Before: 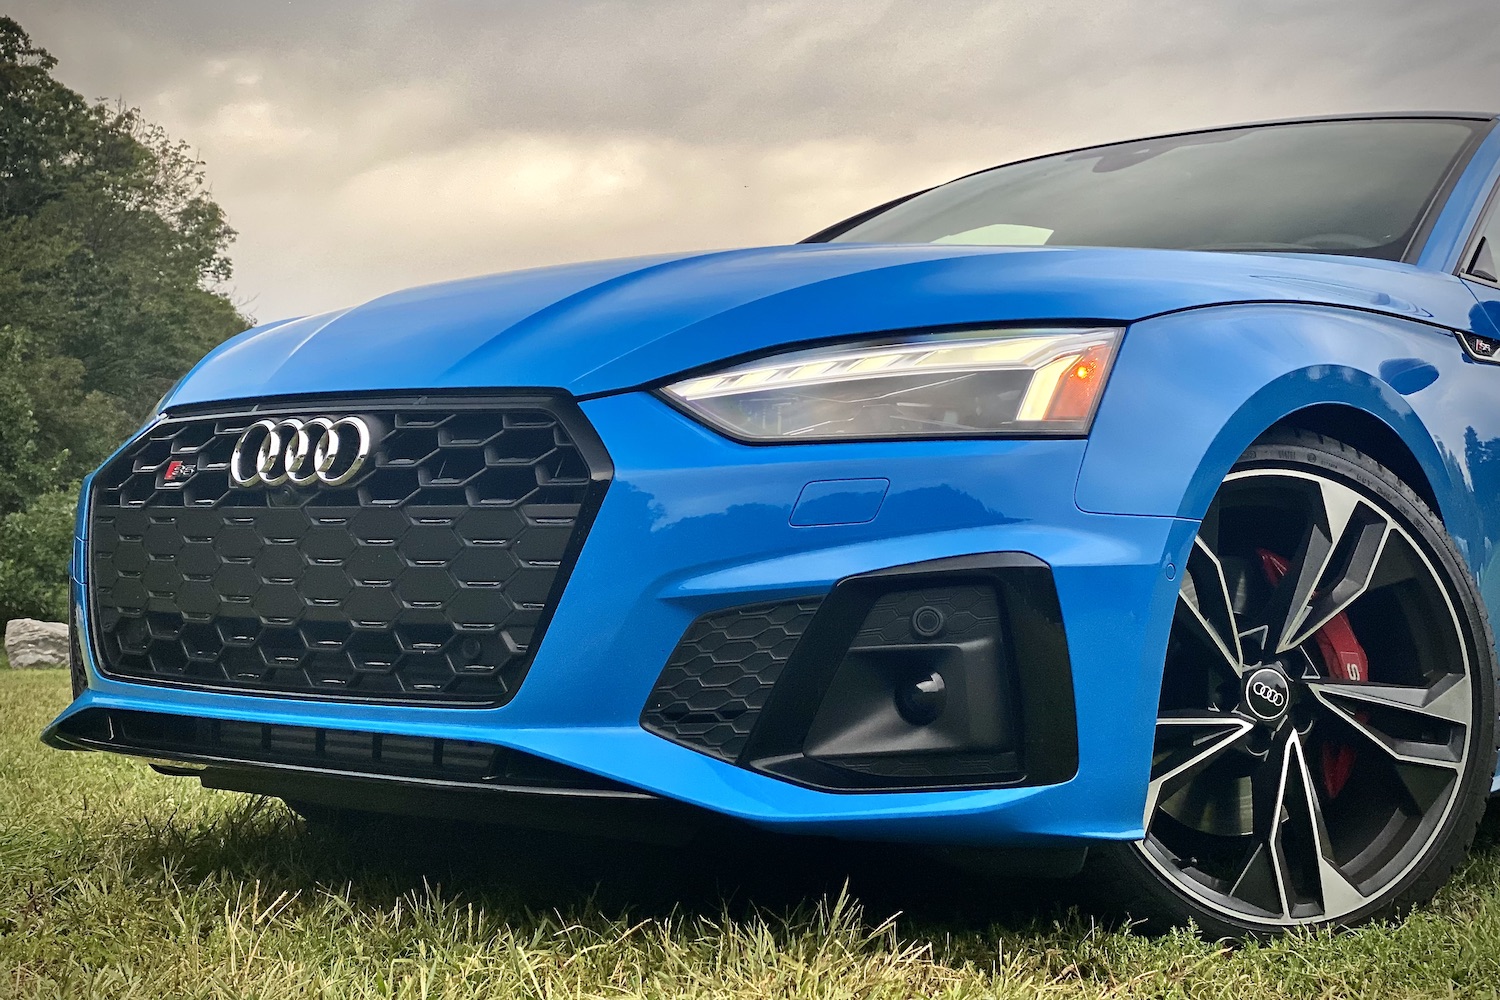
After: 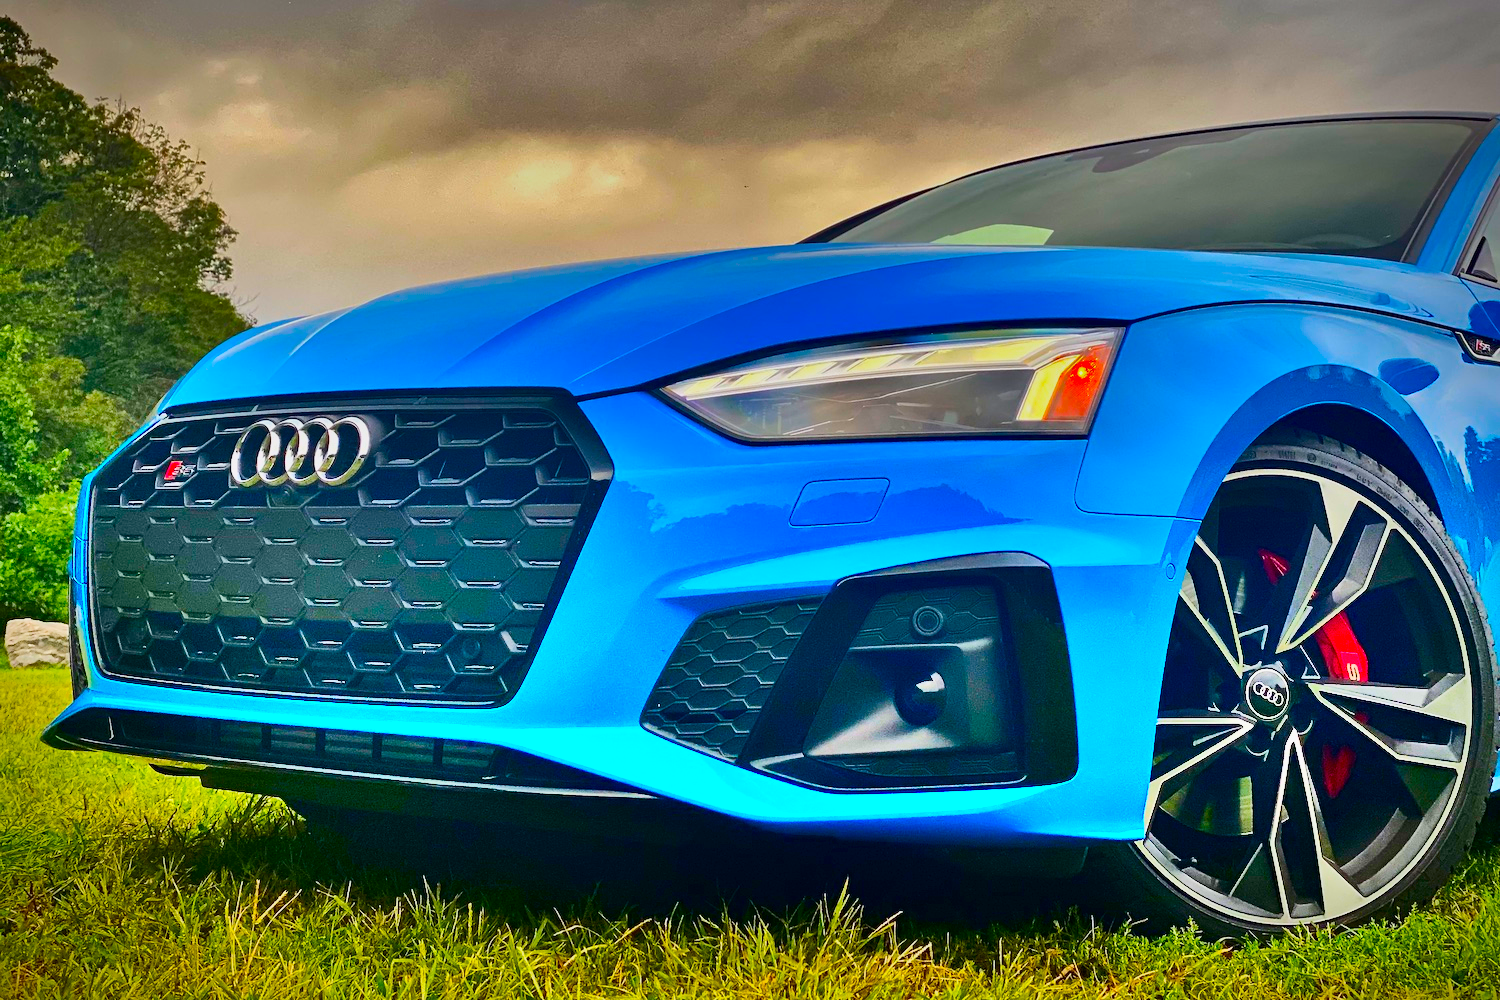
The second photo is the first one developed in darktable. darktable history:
tone equalizer: on, module defaults
color balance: input saturation 134.34%, contrast -10.04%, contrast fulcrum 19.67%, output saturation 133.51%
contrast brightness saturation: brightness -0.25, saturation 0.2
shadows and highlights: radius 123.98, shadows 100, white point adjustment -3, highlights -100, highlights color adjustment 89.84%, soften with gaussian
